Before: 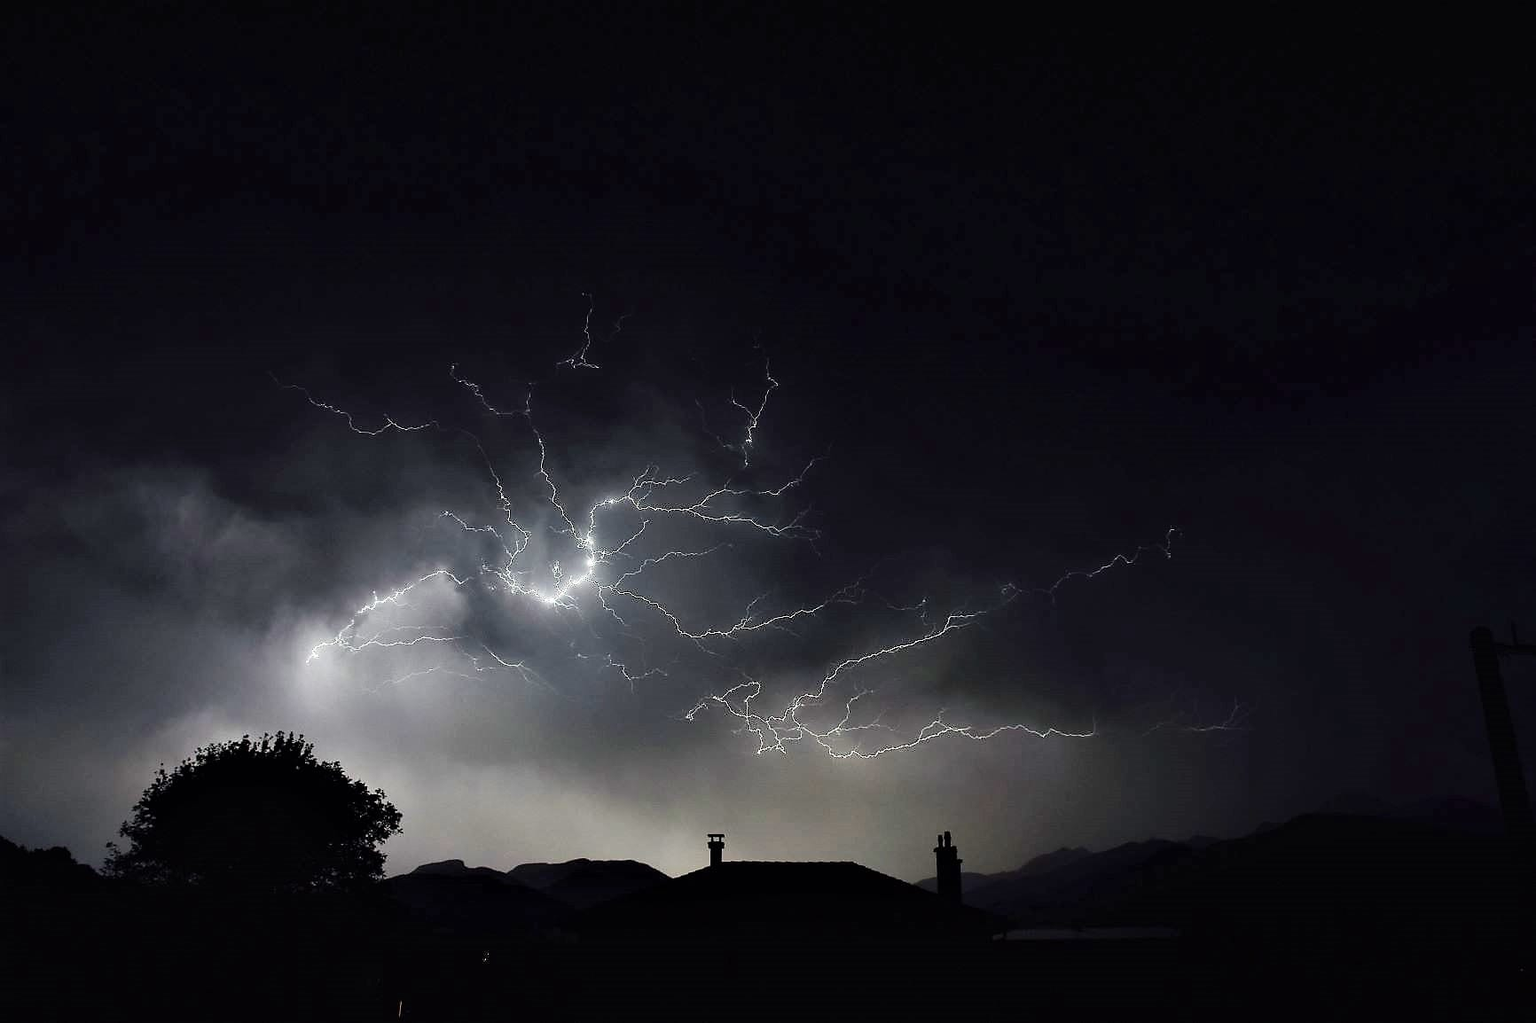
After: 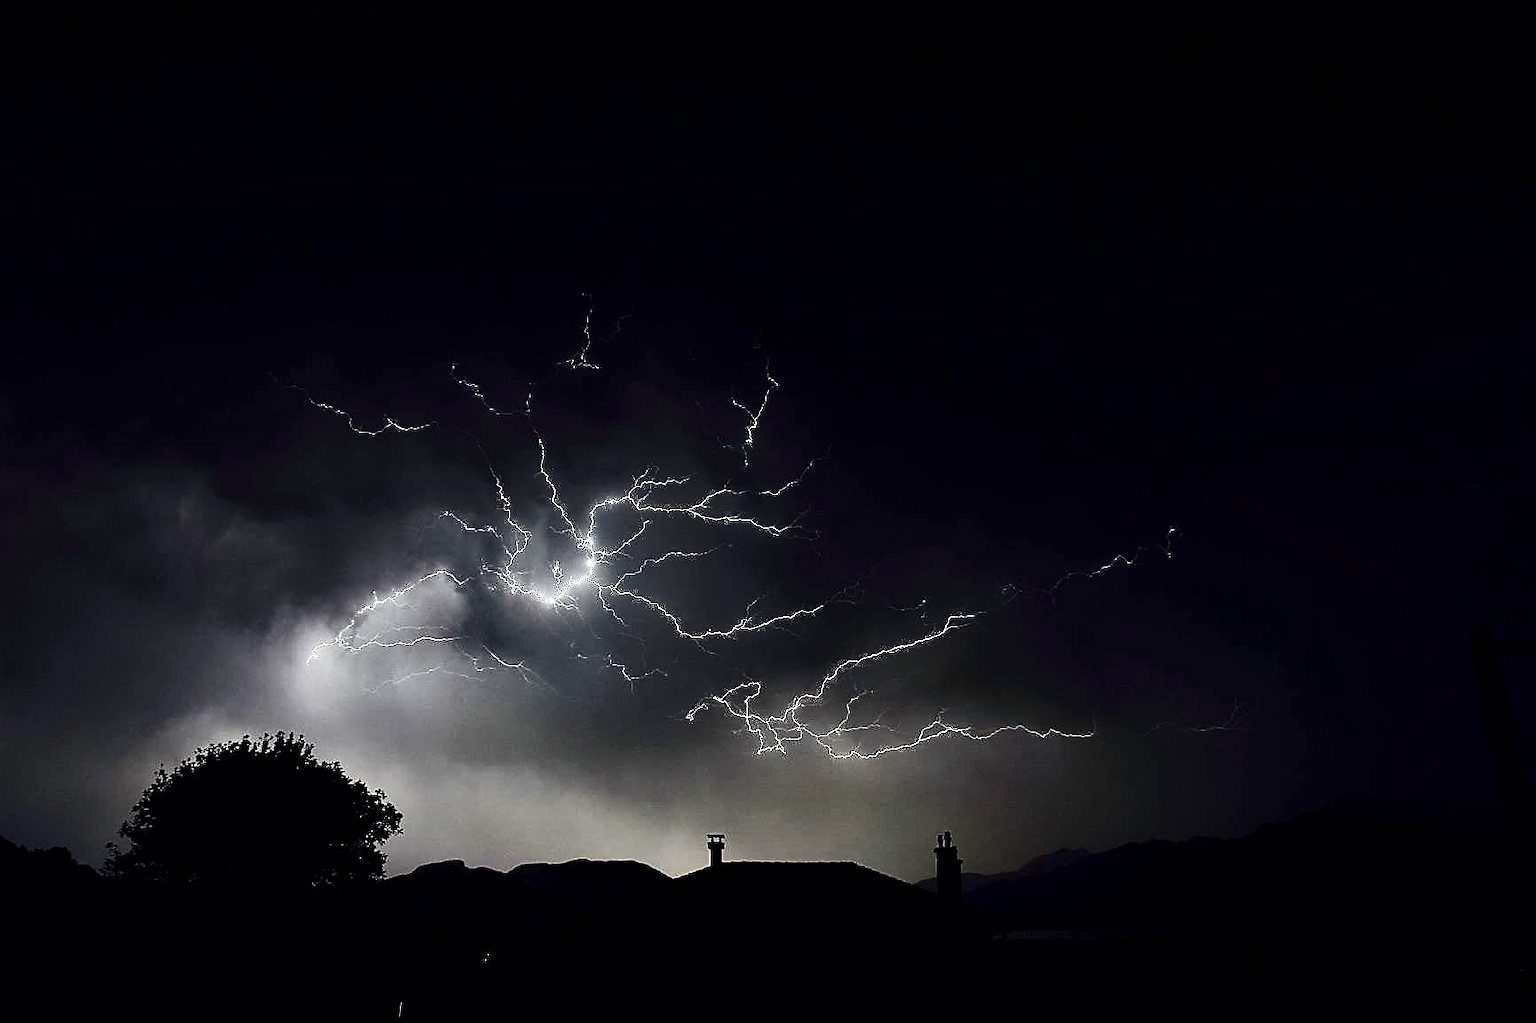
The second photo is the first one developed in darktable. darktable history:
tone curve: curves: ch0 [(0, 0) (0.003, 0) (0.011, 0) (0.025, 0) (0.044, 0.006) (0.069, 0.024) (0.1, 0.038) (0.136, 0.052) (0.177, 0.08) (0.224, 0.112) (0.277, 0.145) (0.335, 0.206) (0.399, 0.284) (0.468, 0.372) (0.543, 0.477) (0.623, 0.593) (0.709, 0.717) (0.801, 0.815) (0.898, 0.92) (1, 1)], color space Lab, independent channels, preserve colors none
sharpen: on, module defaults
